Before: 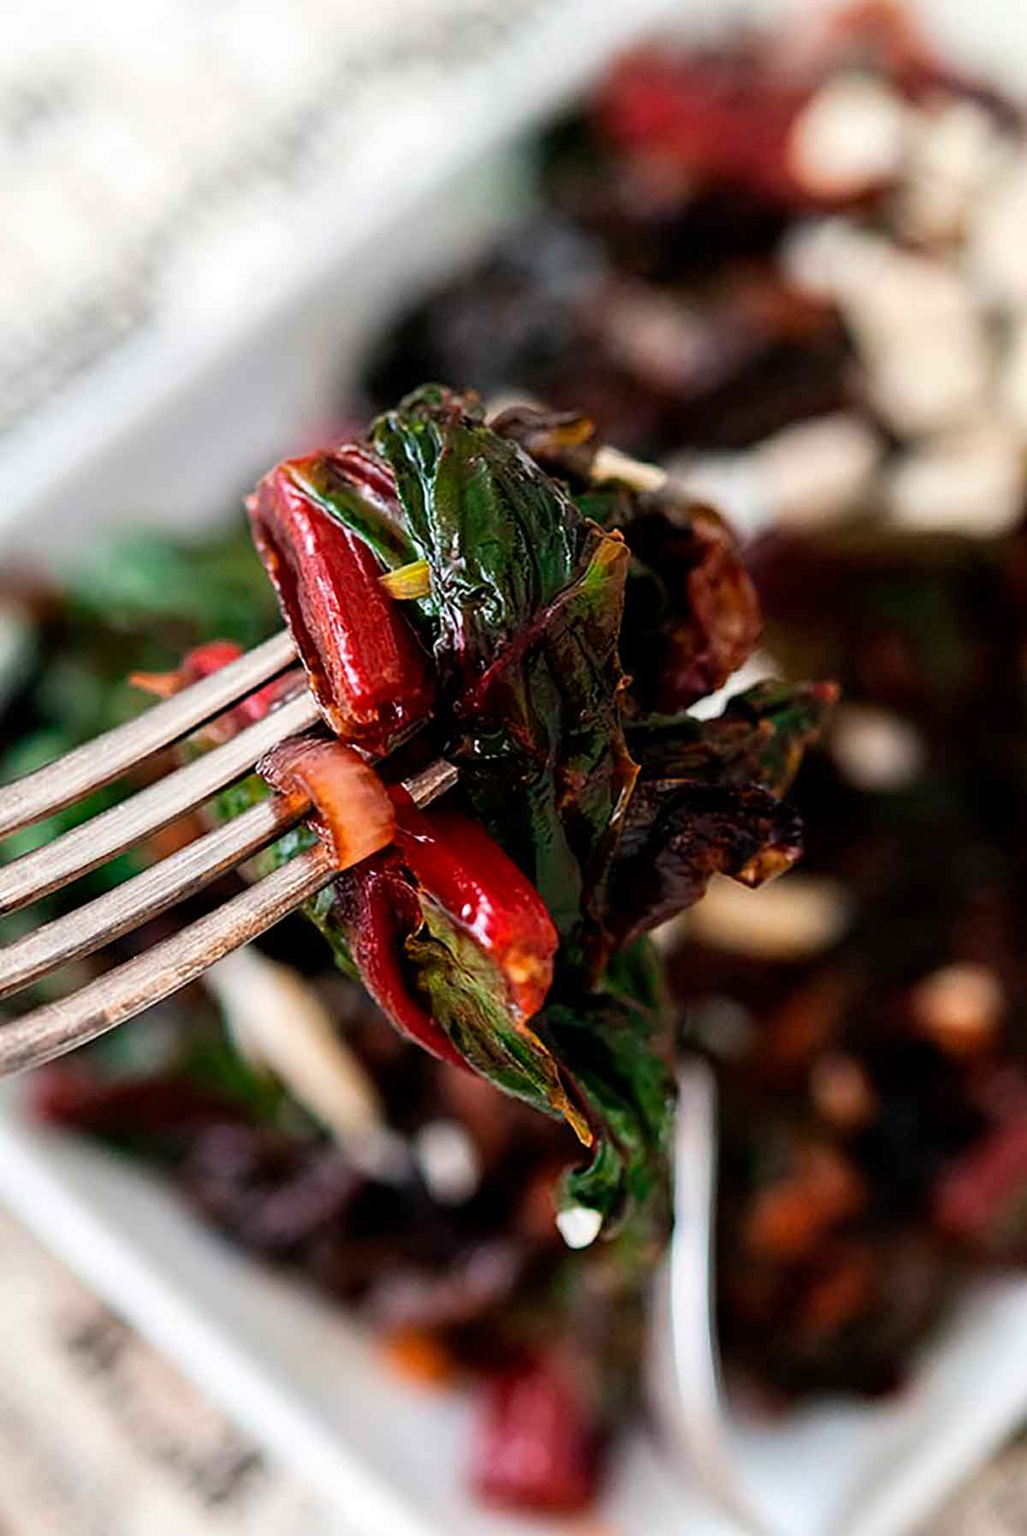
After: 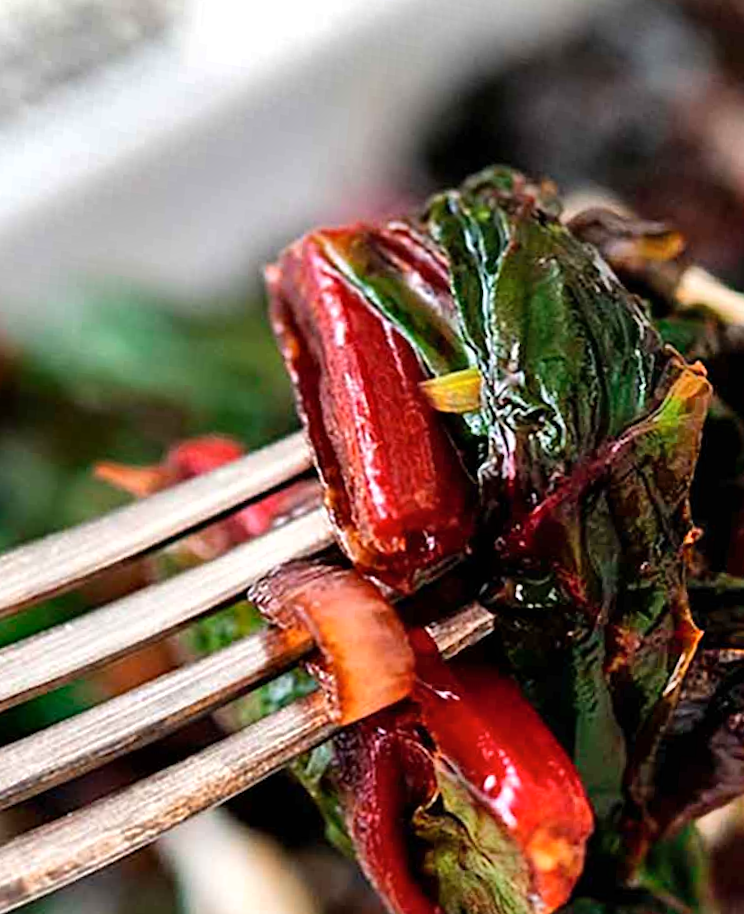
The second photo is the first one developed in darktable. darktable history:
crop and rotate: angle -4.99°, left 2.122%, top 6.945%, right 27.566%, bottom 30.519%
exposure: exposure 0.2 EV, compensate highlight preservation false
shadows and highlights: low approximation 0.01, soften with gaussian
rotate and perspective: rotation -0.013°, lens shift (vertical) -0.027, lens shift (horizontal) 0.178, crop left 0.016, crop right 0.989, crop top 0.082, crop bottom 0.918
